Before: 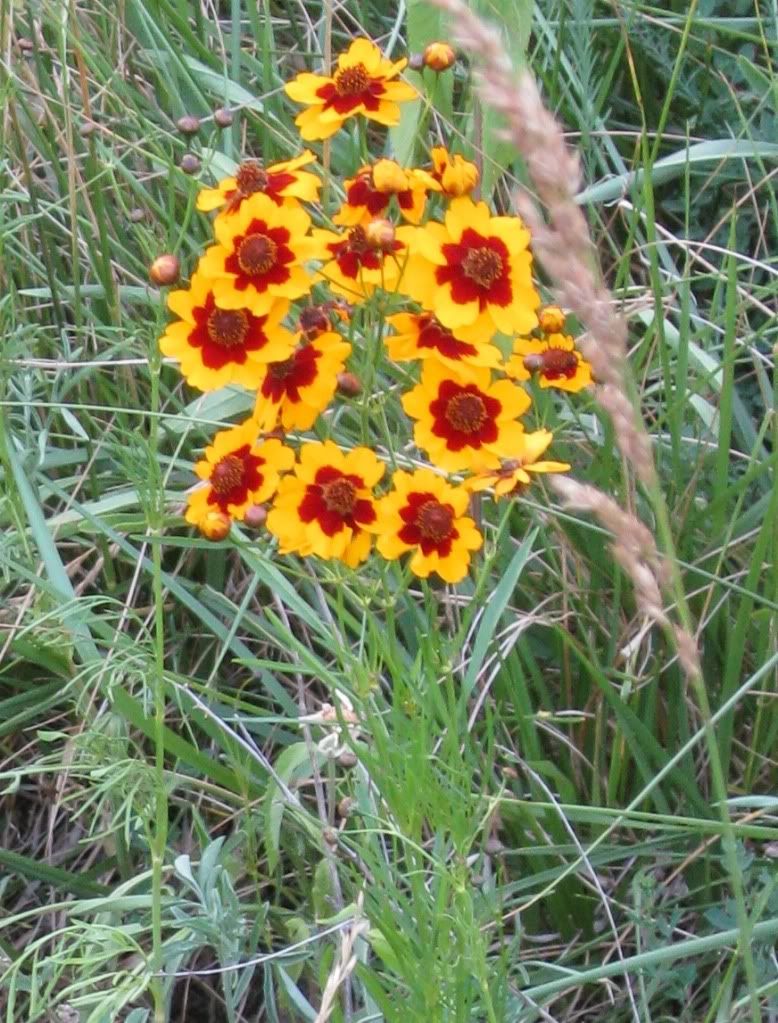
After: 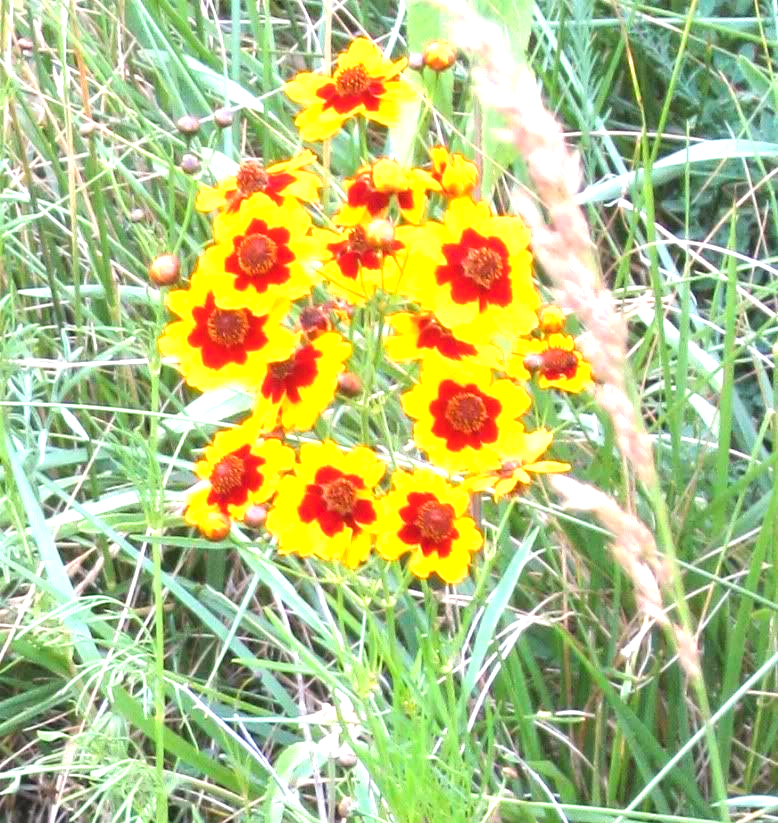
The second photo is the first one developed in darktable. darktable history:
color balance rgb: perceptual saturation grading › global saturation 0.02%, global vibrance 20%
exposure: black level correction 0, exposure 1.387 EV, compensate highlight preservation false
crop: bottom 19.549%
